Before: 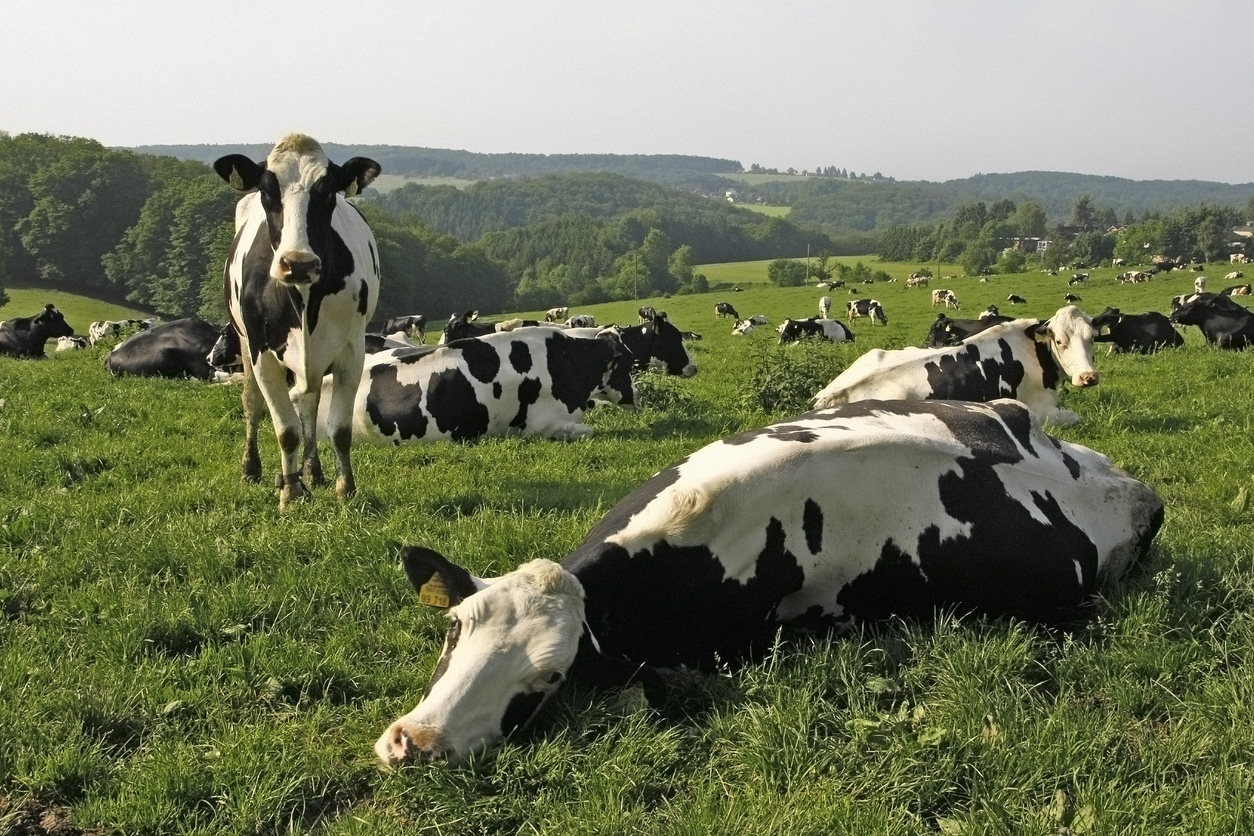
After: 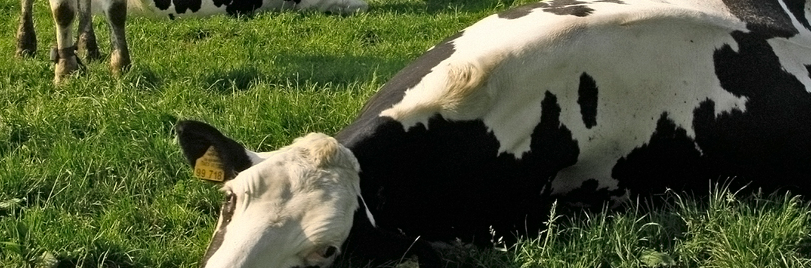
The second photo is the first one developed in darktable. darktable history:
crop: left 18%, top 51.027%, right 17.257%, bottom 16.9%
